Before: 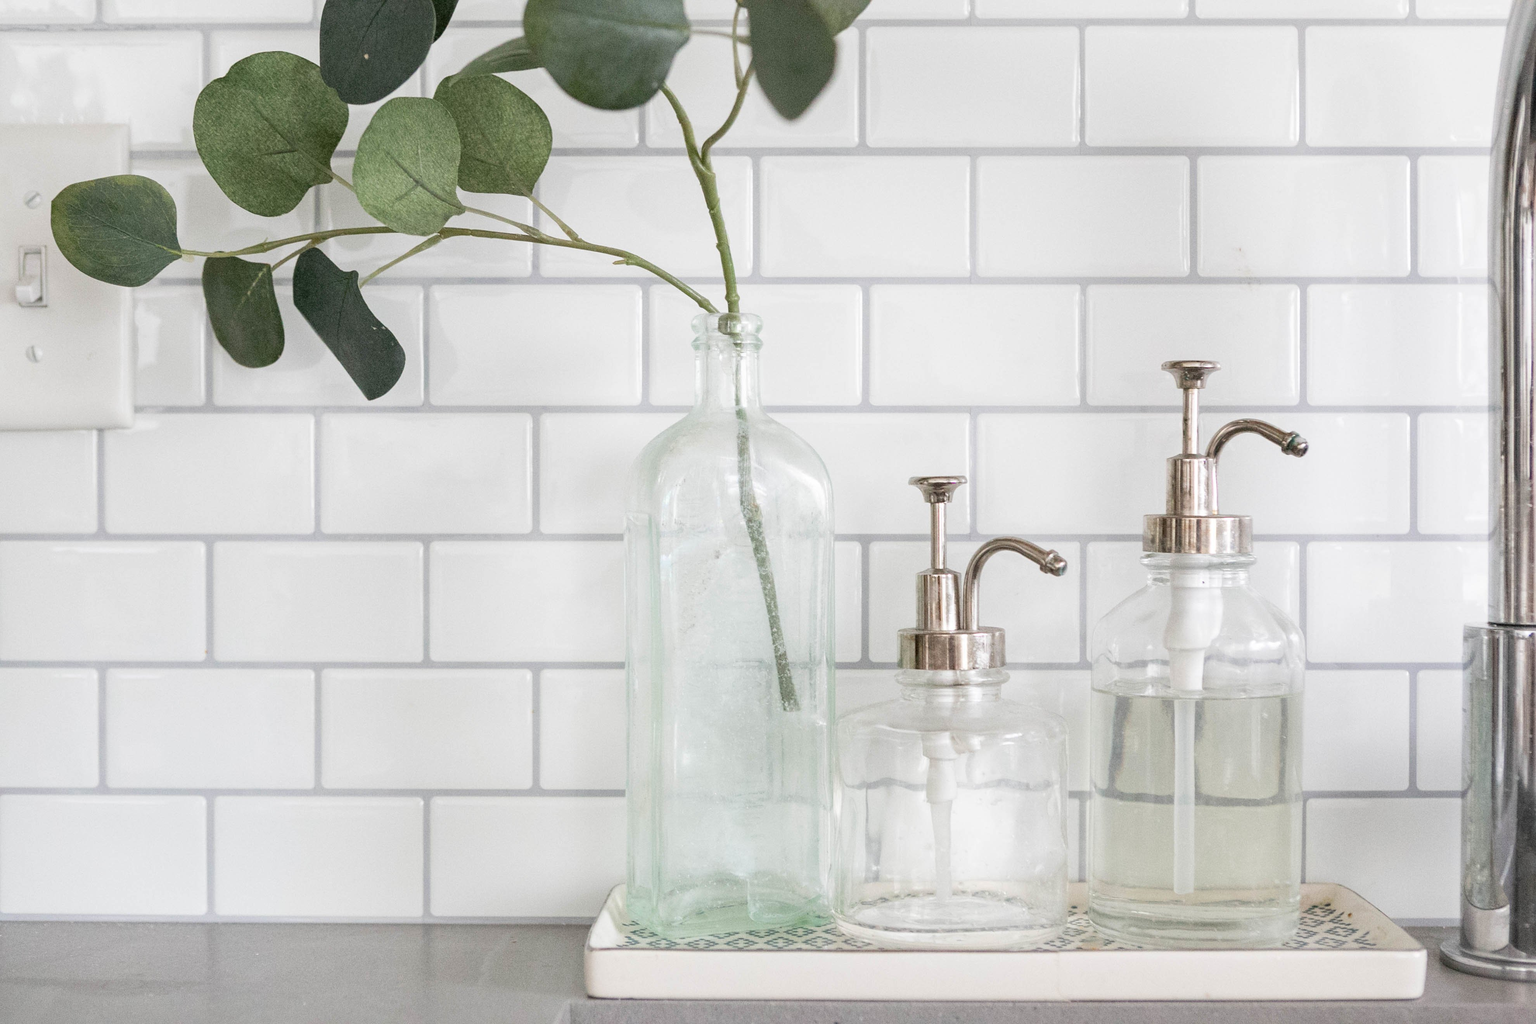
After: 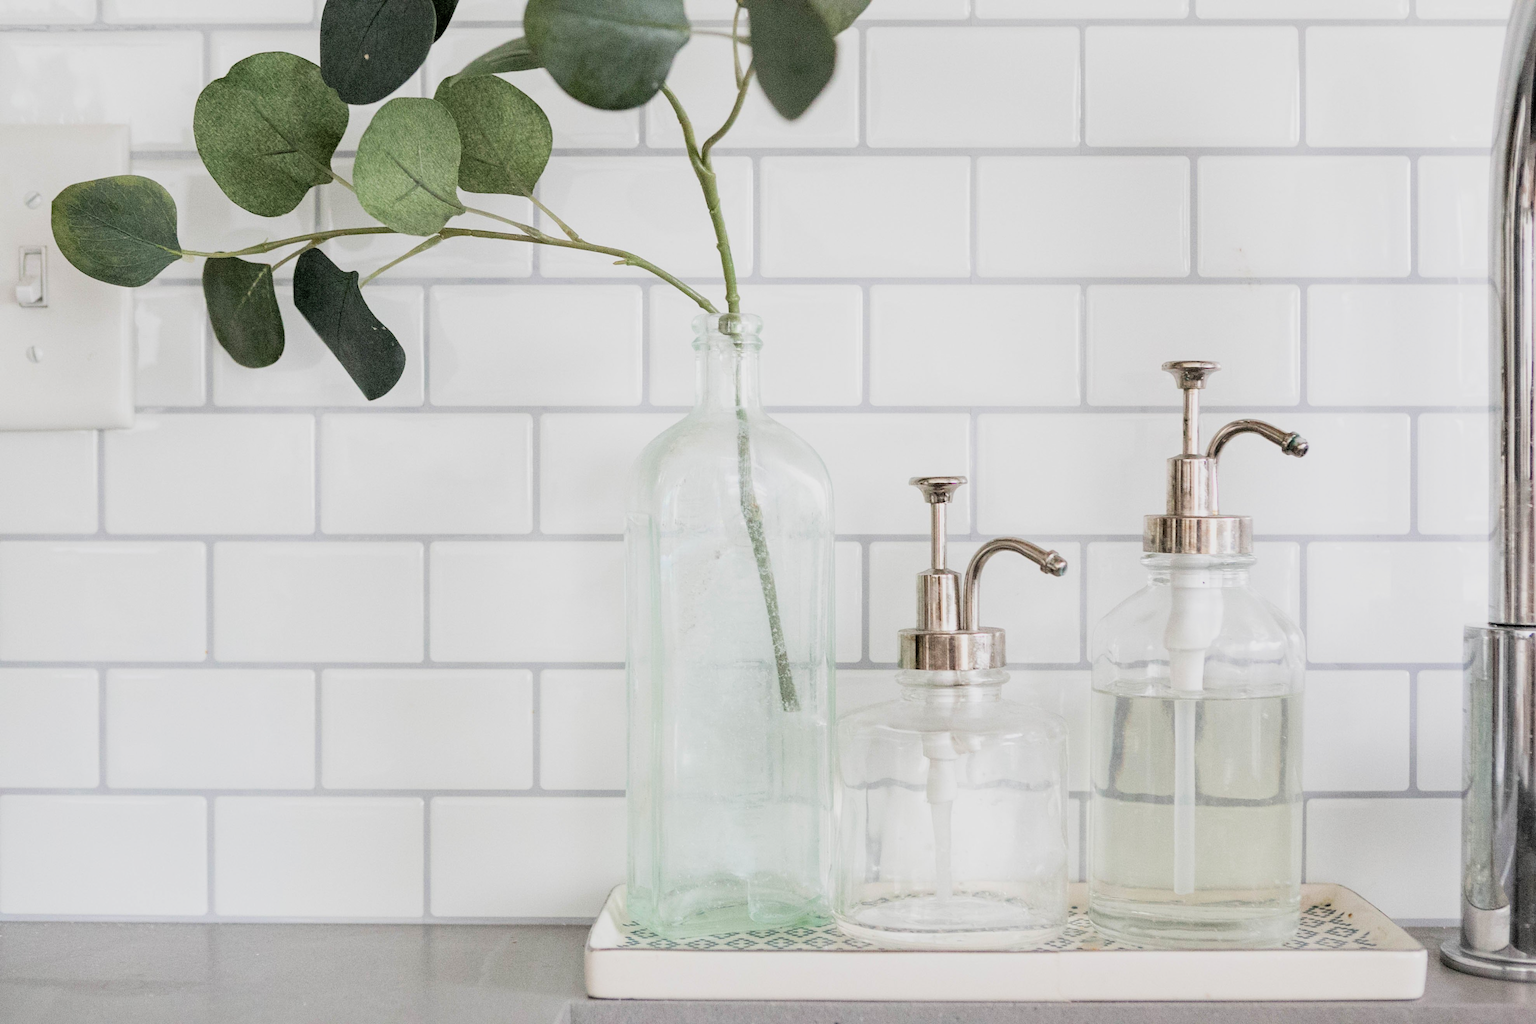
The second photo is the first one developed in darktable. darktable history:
contrast brightness saturation: contrast 0.098, brightness 0.026, saturation 0.089
filmic rgb: black relative exposure -7.72 EV, white relative exposure 4.38 EV, threshold 2.99 EV, hardness 3.75, latitude 50.21%, contrast 1.101, iterations of high-quality reconstruction 10, enable highlight reconstruction true
